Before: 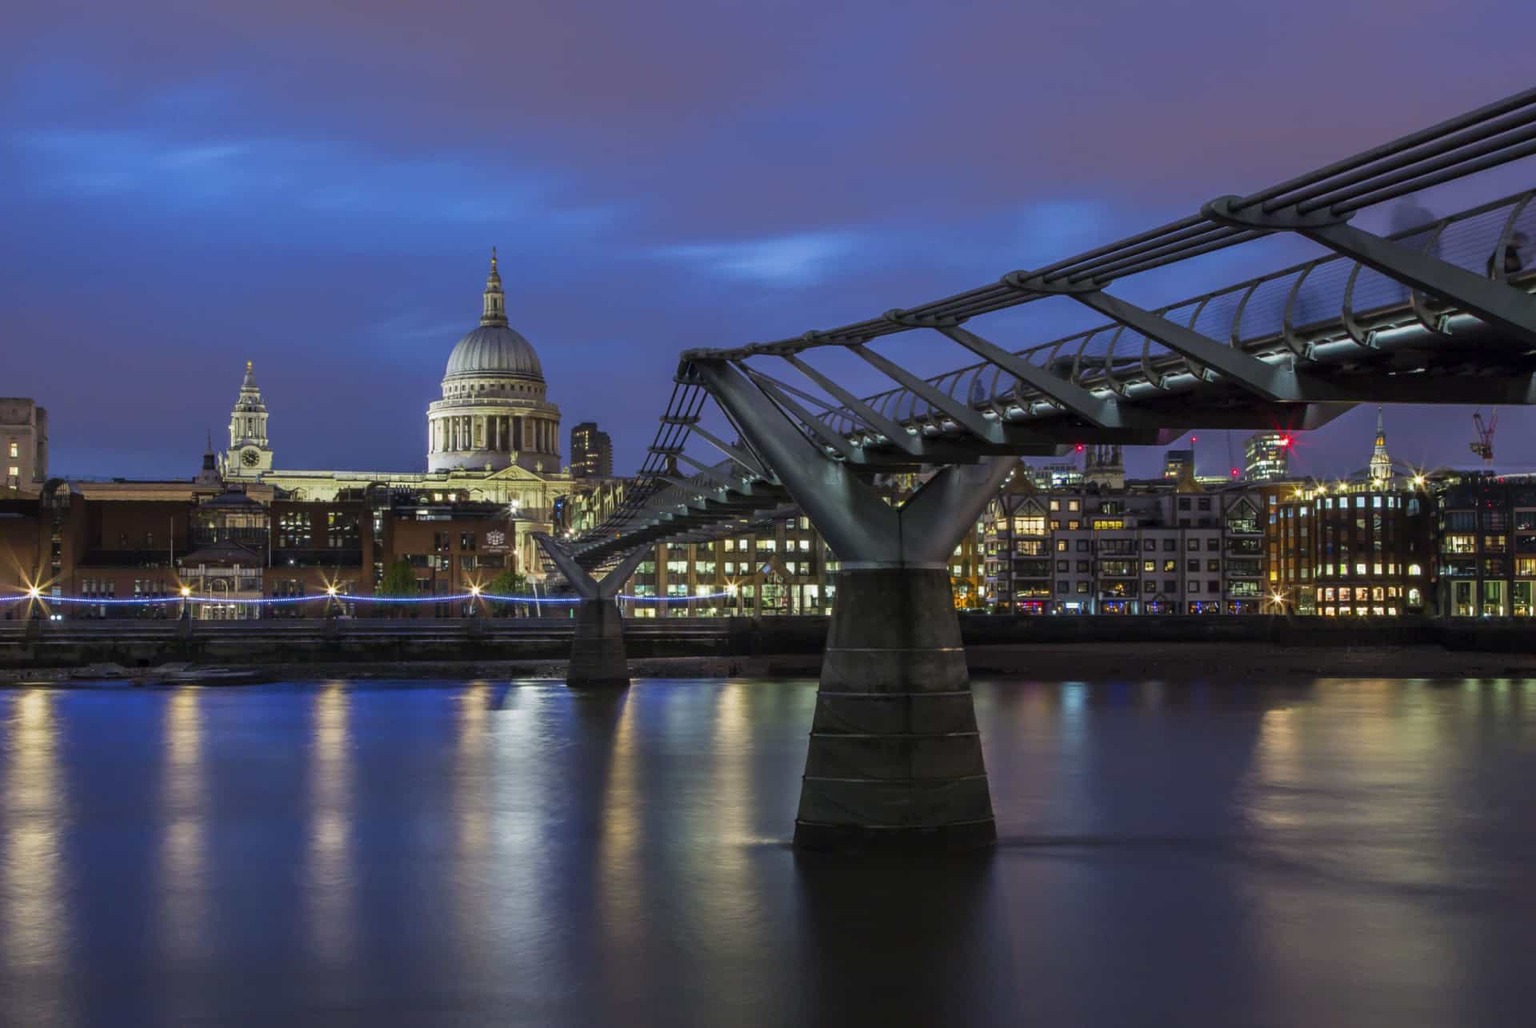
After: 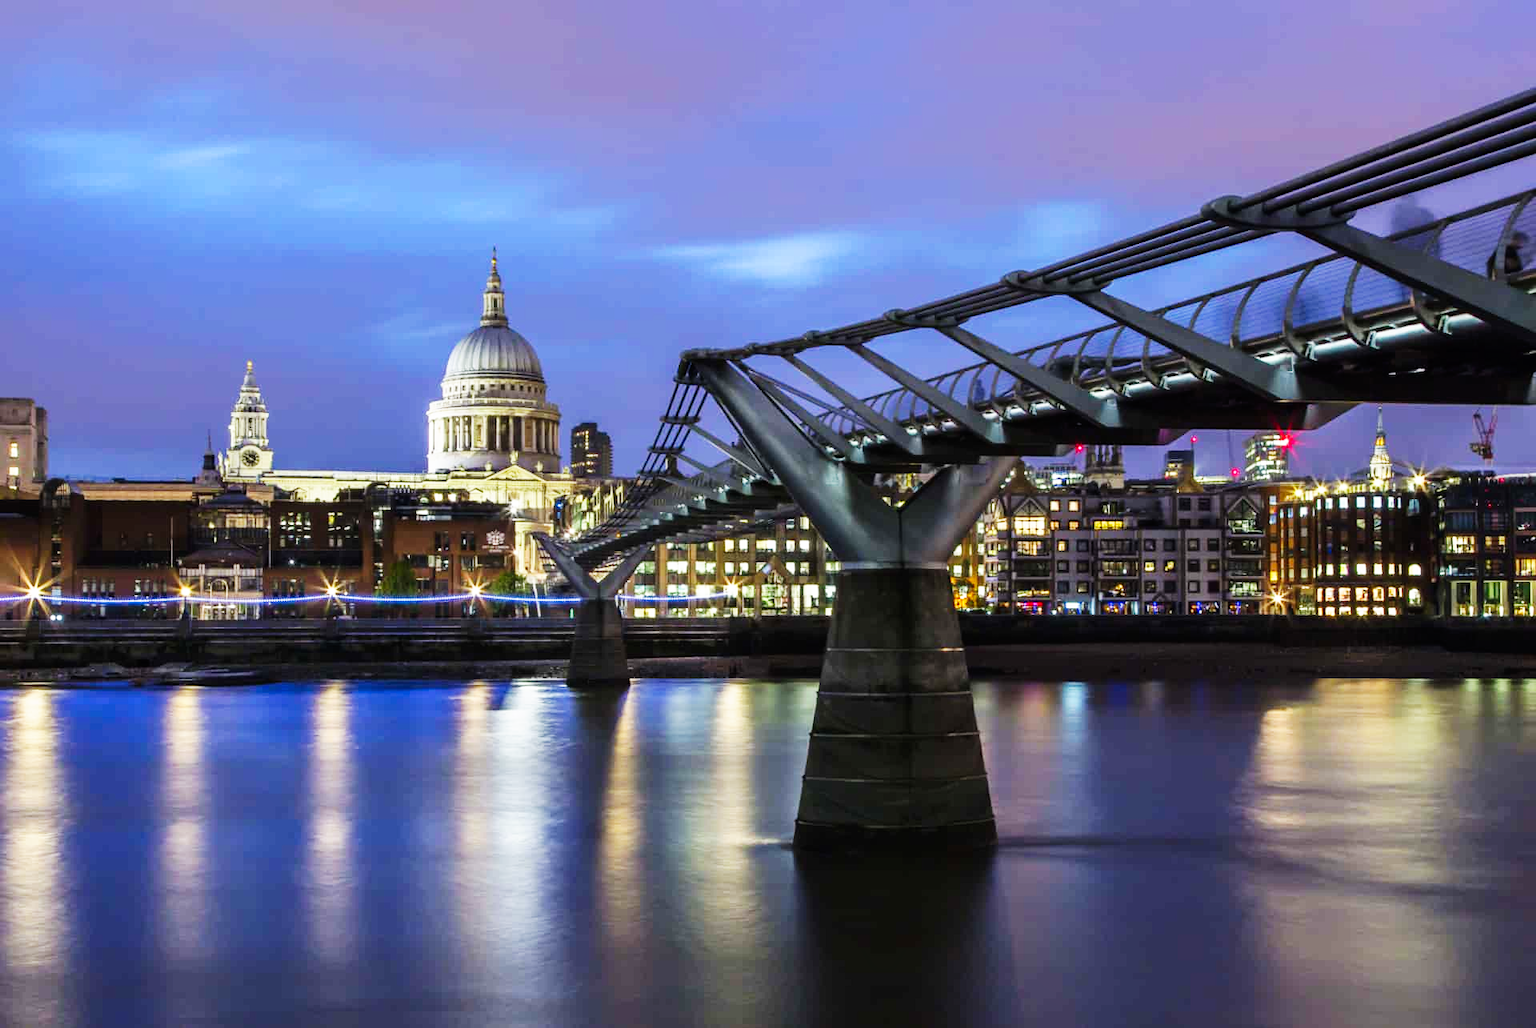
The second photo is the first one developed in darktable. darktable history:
base curve: curves: ch0 [(0, 0) (0.007, 0.004) (0.027, 0.03) (0.046, 0.07) (0.207, 0.54) (0.442, 0.872) (0.673, 0.972) (1, 1)], preserve colors none
tone equalizer: on, module defaults
